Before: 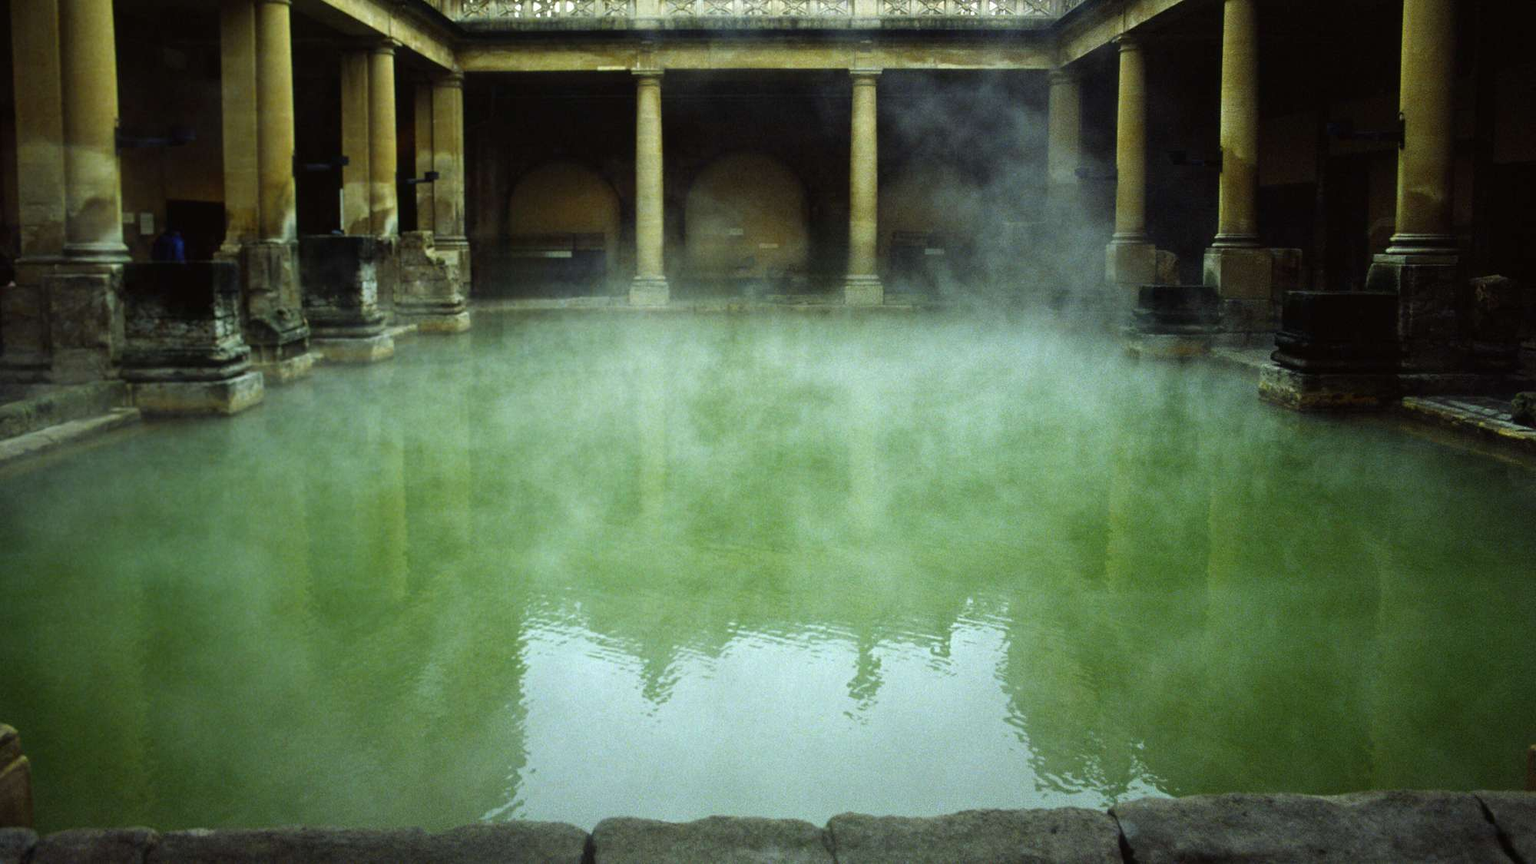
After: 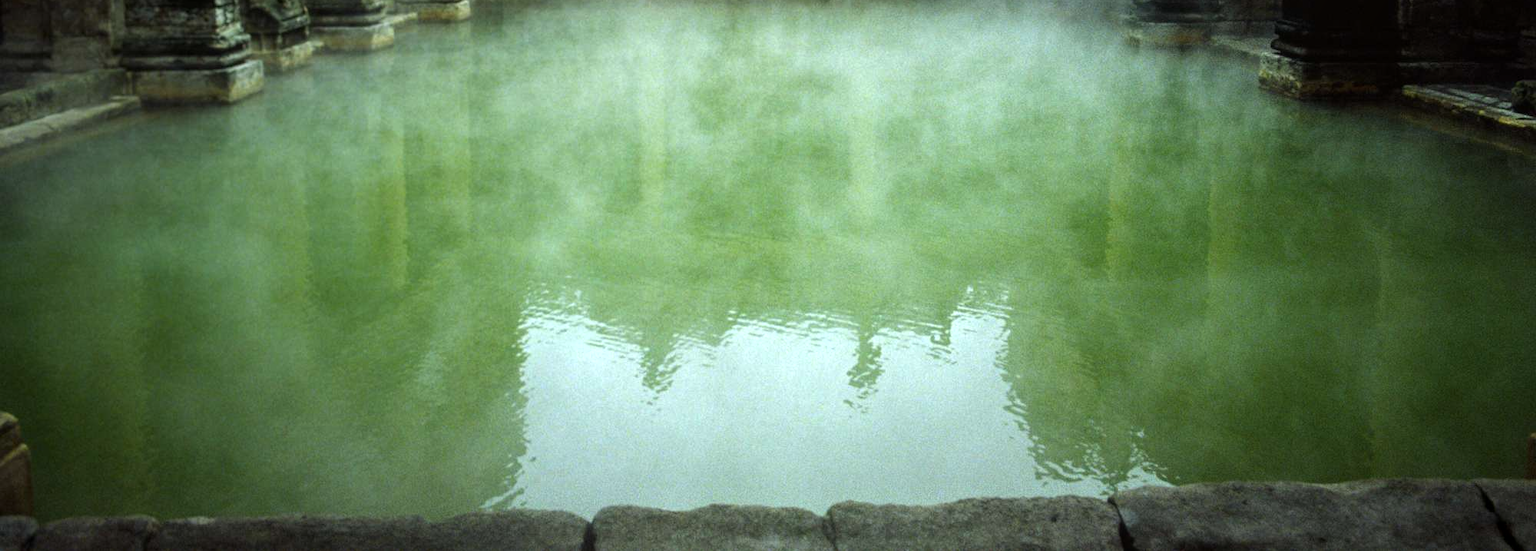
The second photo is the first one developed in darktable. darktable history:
crop and rotate: top 36.148%
tone equalizer: -8 EV -0.406 EV, -7 EV -0.397 EV, -6 EV -0.312 EV, -5 EV -0.245 EV, -3 EV 0.191 EV, -2 EV 0.312 EV, -1 EV 0.384 EV, +0 EV 0.387 EV, smoothing diameter 2.23%, edges refinement/feathering 19.47, mask exposure compensation -1.57 EV, filter diffusion 5
local contrast: detail 113%
